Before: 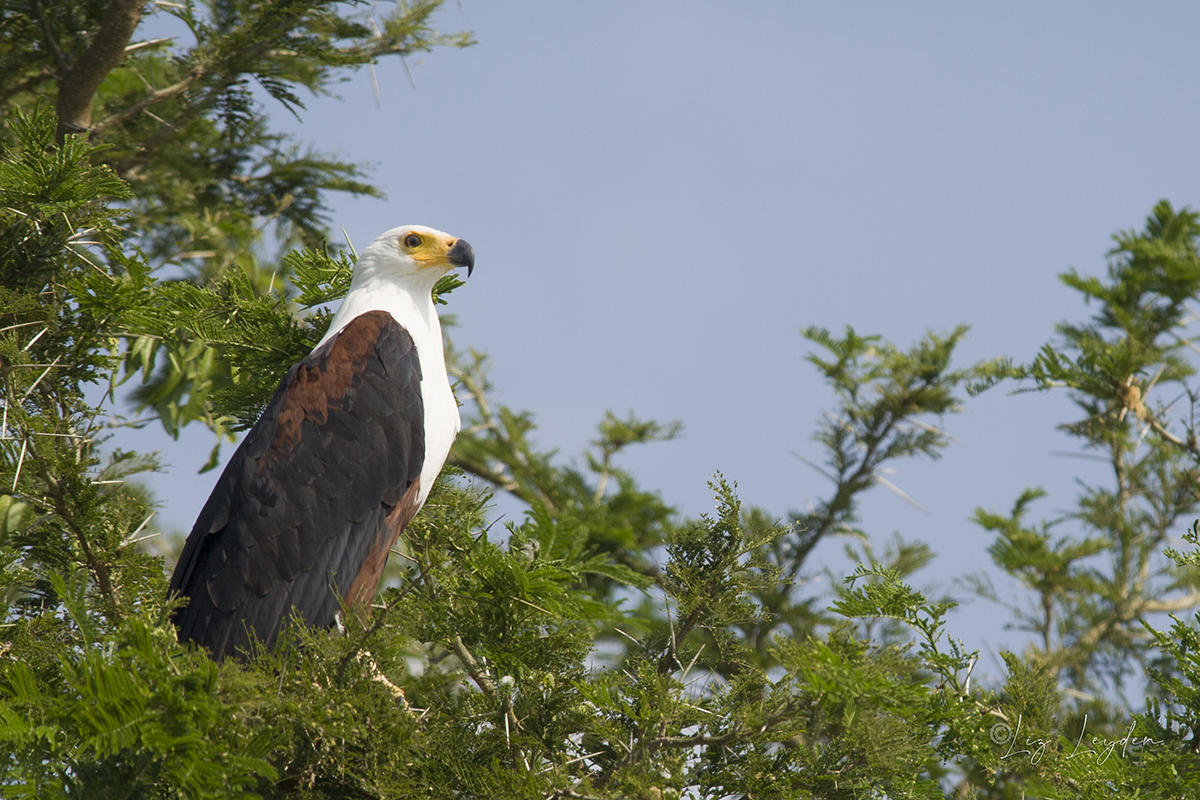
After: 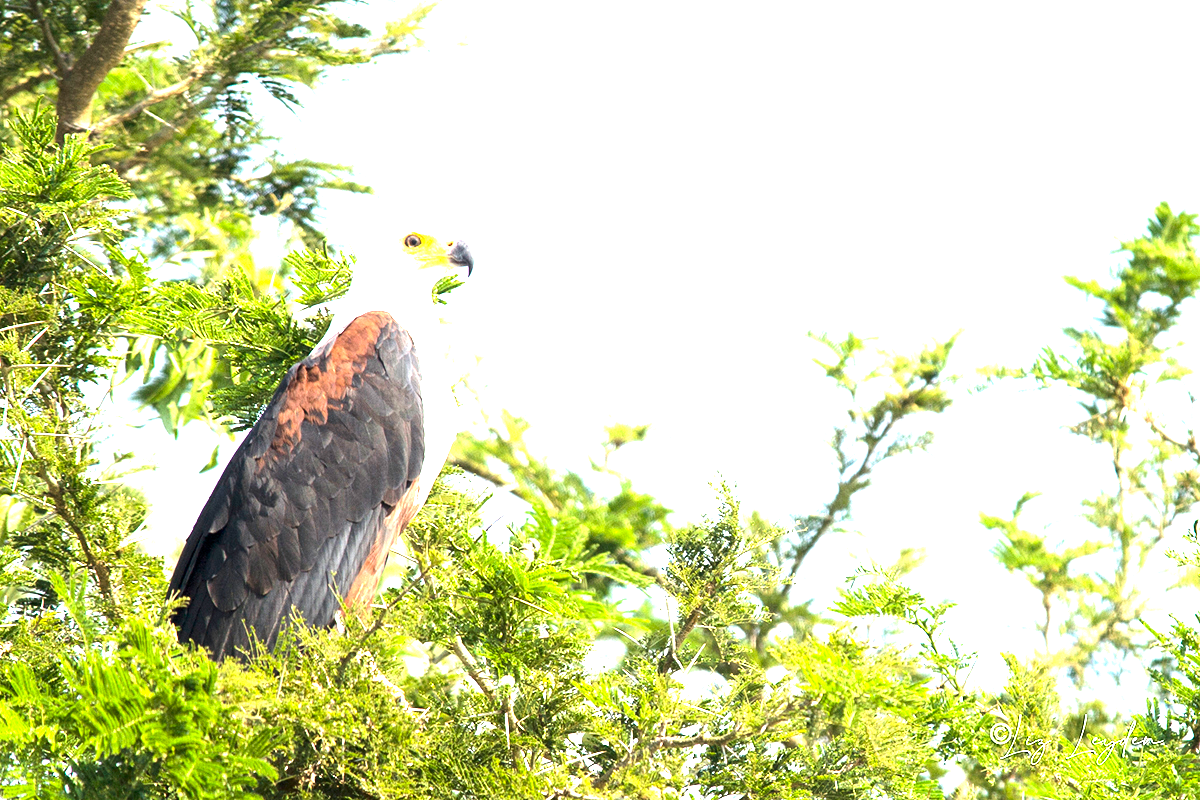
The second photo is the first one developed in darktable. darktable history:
tone equalizer: -8 EV -0.75 EV, -7 EV -0.7 EV, -6 EV -0.6 EV, -5 EV -0.4 EV, -3 EV 0.4 EV, -2 EV 0.6 EV, -1 EV 0.7 EV, +0 EV 0.75 EV, edges refinement/feathering 500, mask exposure compensation -1.57 EV, preserve details no
exposure: exposure 2.25 EV, compensate highlight preservation false
